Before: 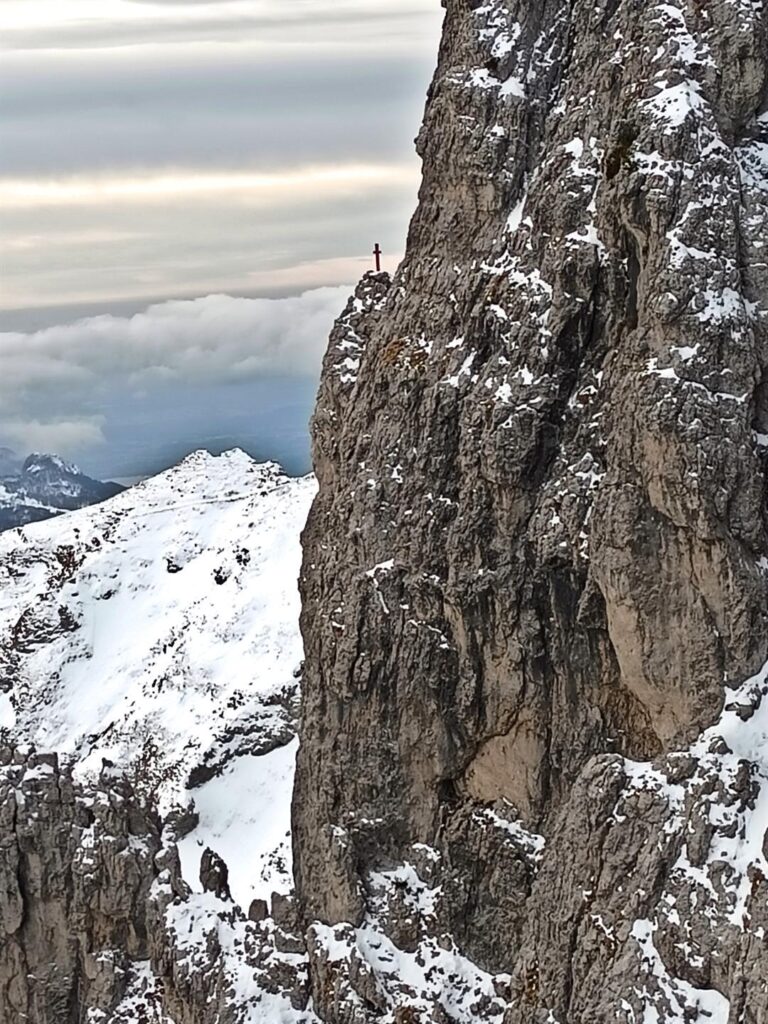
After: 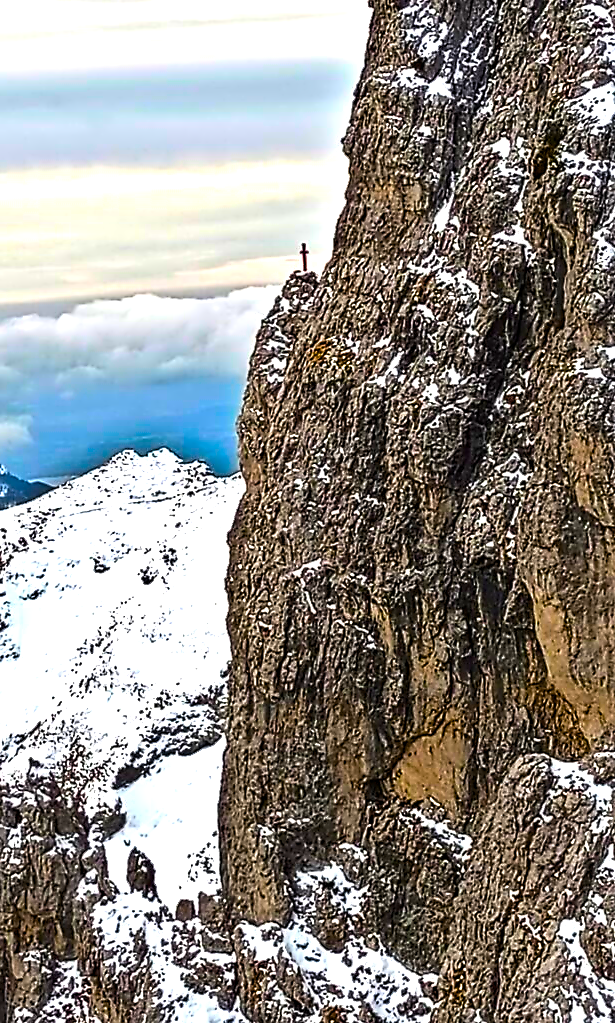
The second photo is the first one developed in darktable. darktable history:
color balance rgb: linear chroma grading › shadows -40%, linear chroma grading › highlights 40%, linear chroma grading › global chroma 45%, linear chroma grading › mid-tones -30%, perceptual saturation grading › global saturation 55%, perceptual saturation grading › highlights -50%, perceptual saturation grading › mid-tones 40%, perceptual saturation grading › shadows 30%, perceptual brilliance grading › global brilliance 20%, perceptual brilliance grading › shadows -40%, global vibrance 35%
crop and rotate: left 9.597%, right 10.195%
contrast equalizer: y [[0.5, 0.5, 0.5, 0.515, 0.749, 0.84], [0.5 ×6], [0.5 ×6], [0, 0, 0, 0.001, 0.067, 0.262], [0 ×6]]
